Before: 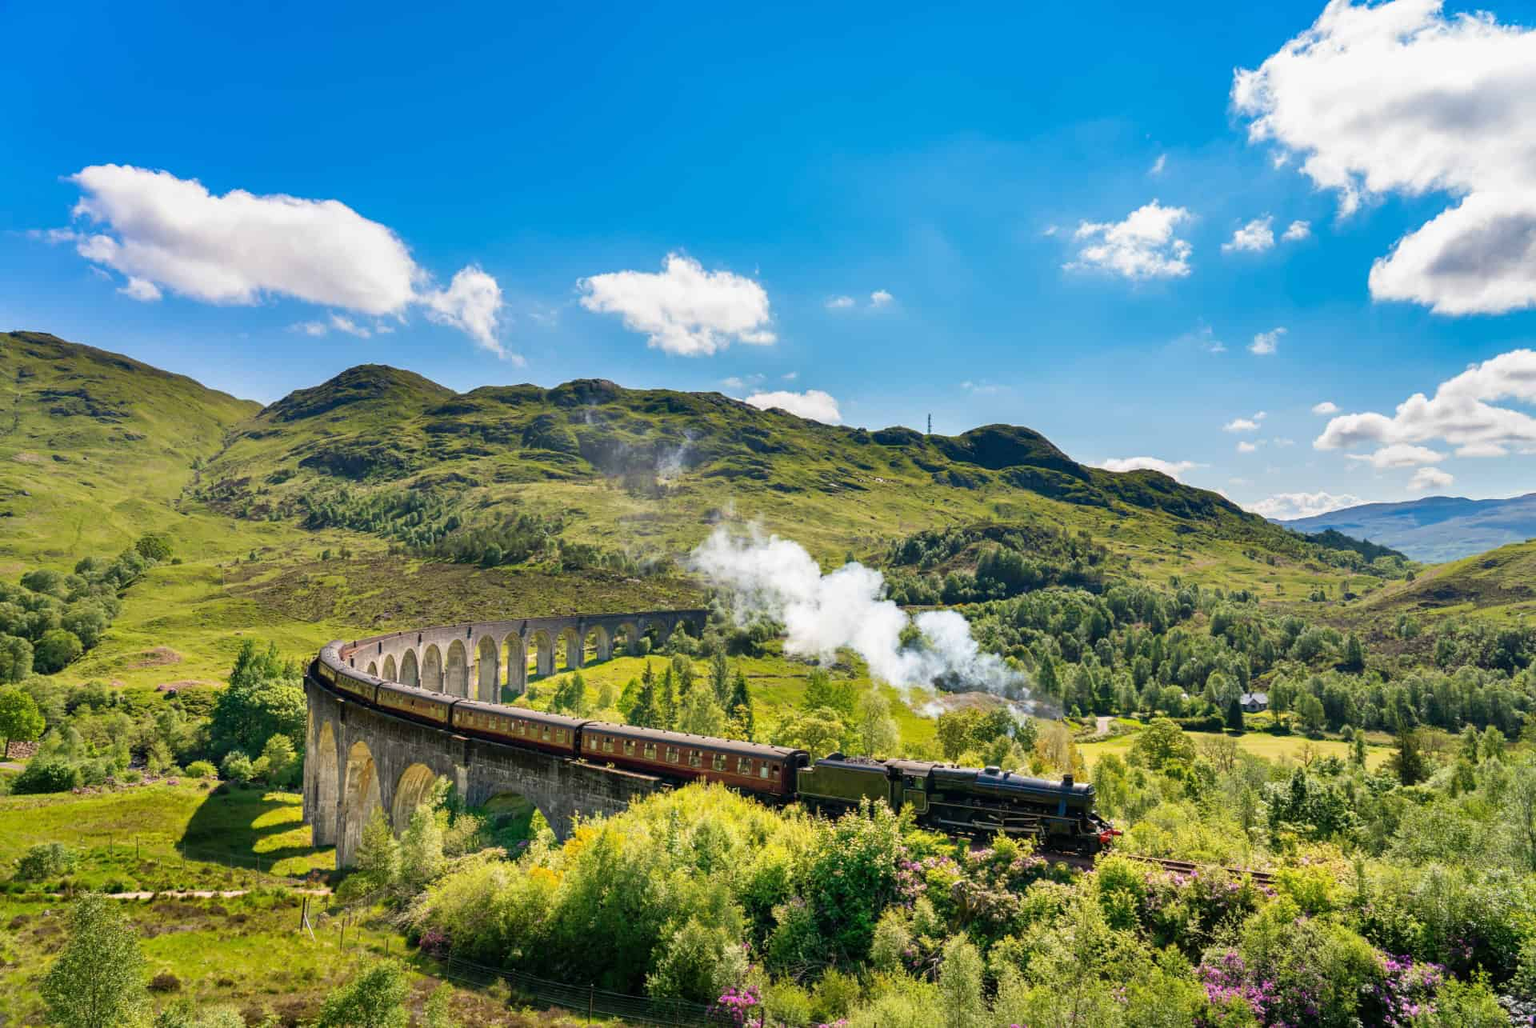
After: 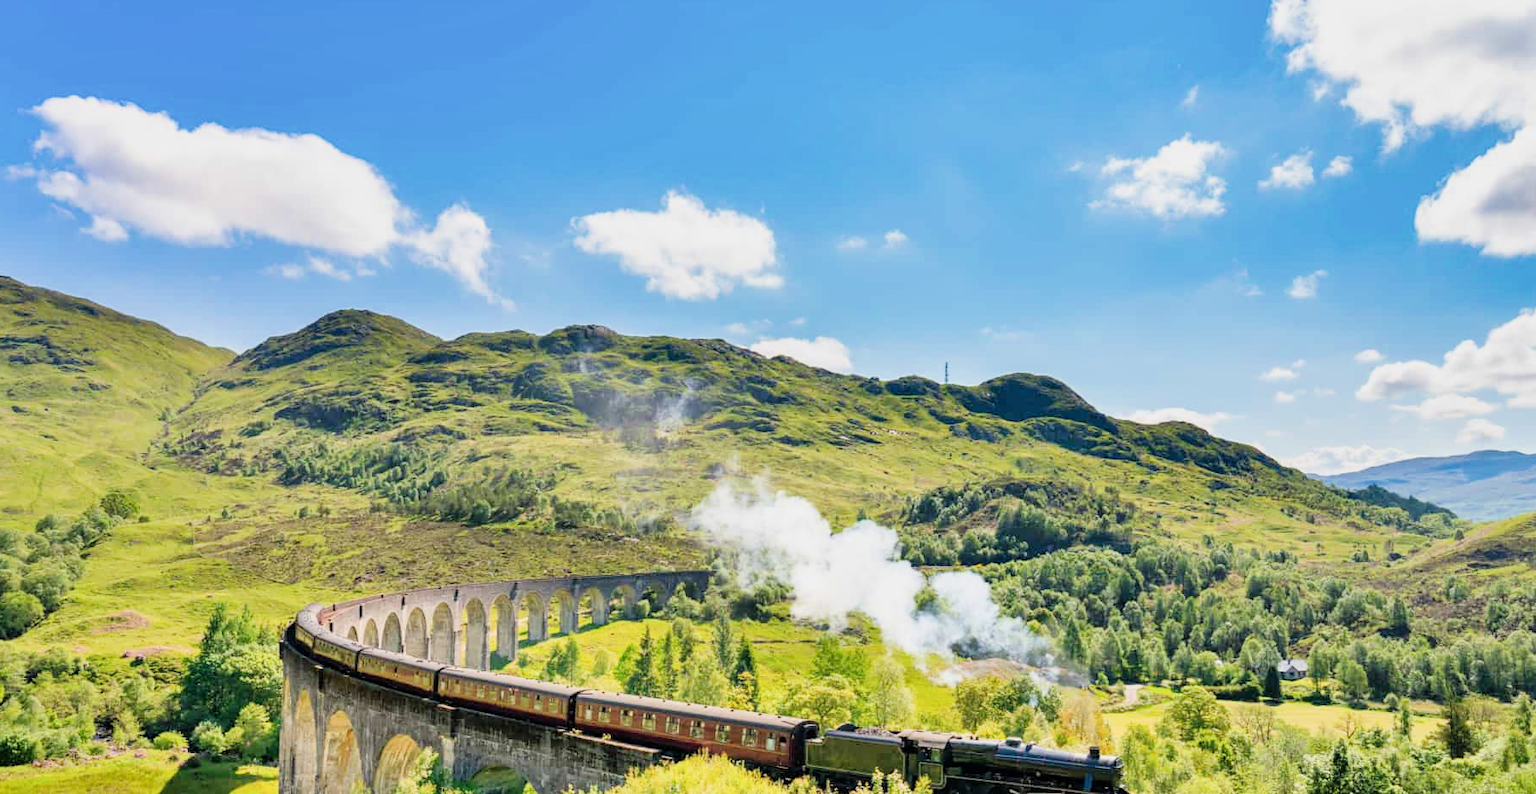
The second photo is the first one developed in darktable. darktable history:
shadows and highlights: shadows 29.61, highlights -30.47, low approximation 0.01, soften with gaussian
filmic rgb: black relative exposure -7.65 EV, white relative exposure 4.56 EV, hardness 3.61
crop: left 2.737%, top 7.287%, right 3.421%, bottom 20.179%
exposure: exposure 1.061 EV, compensate highlight preservation false
